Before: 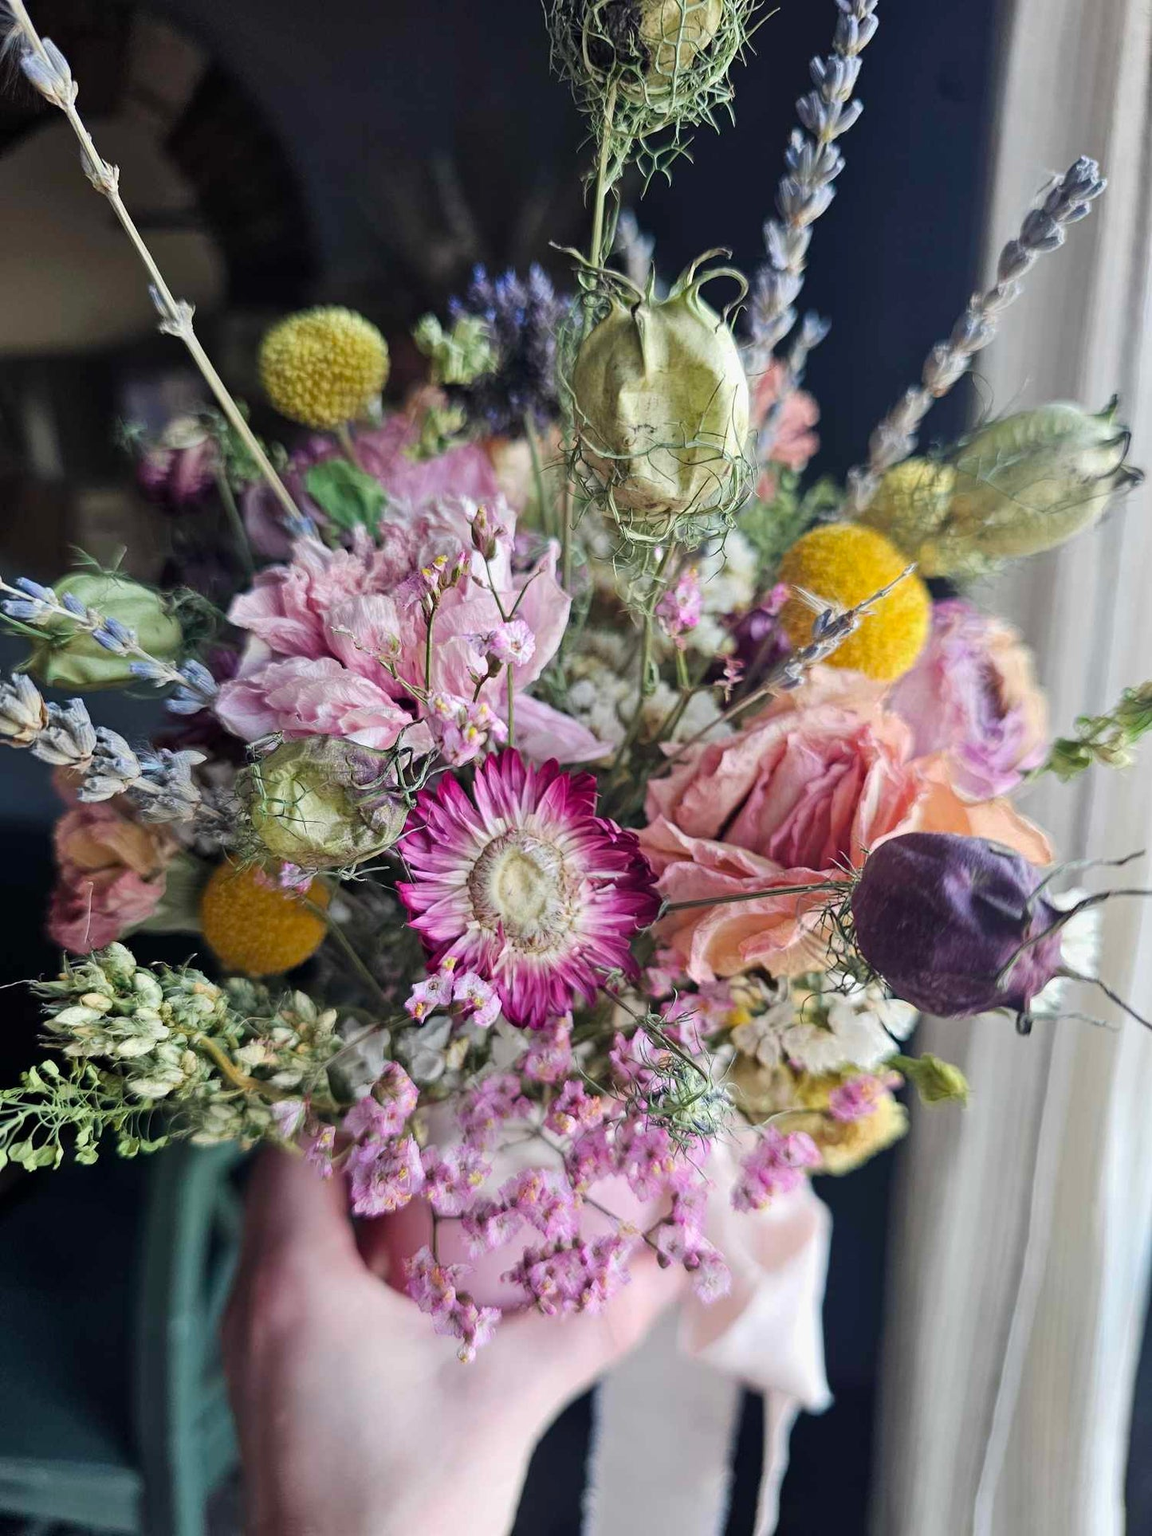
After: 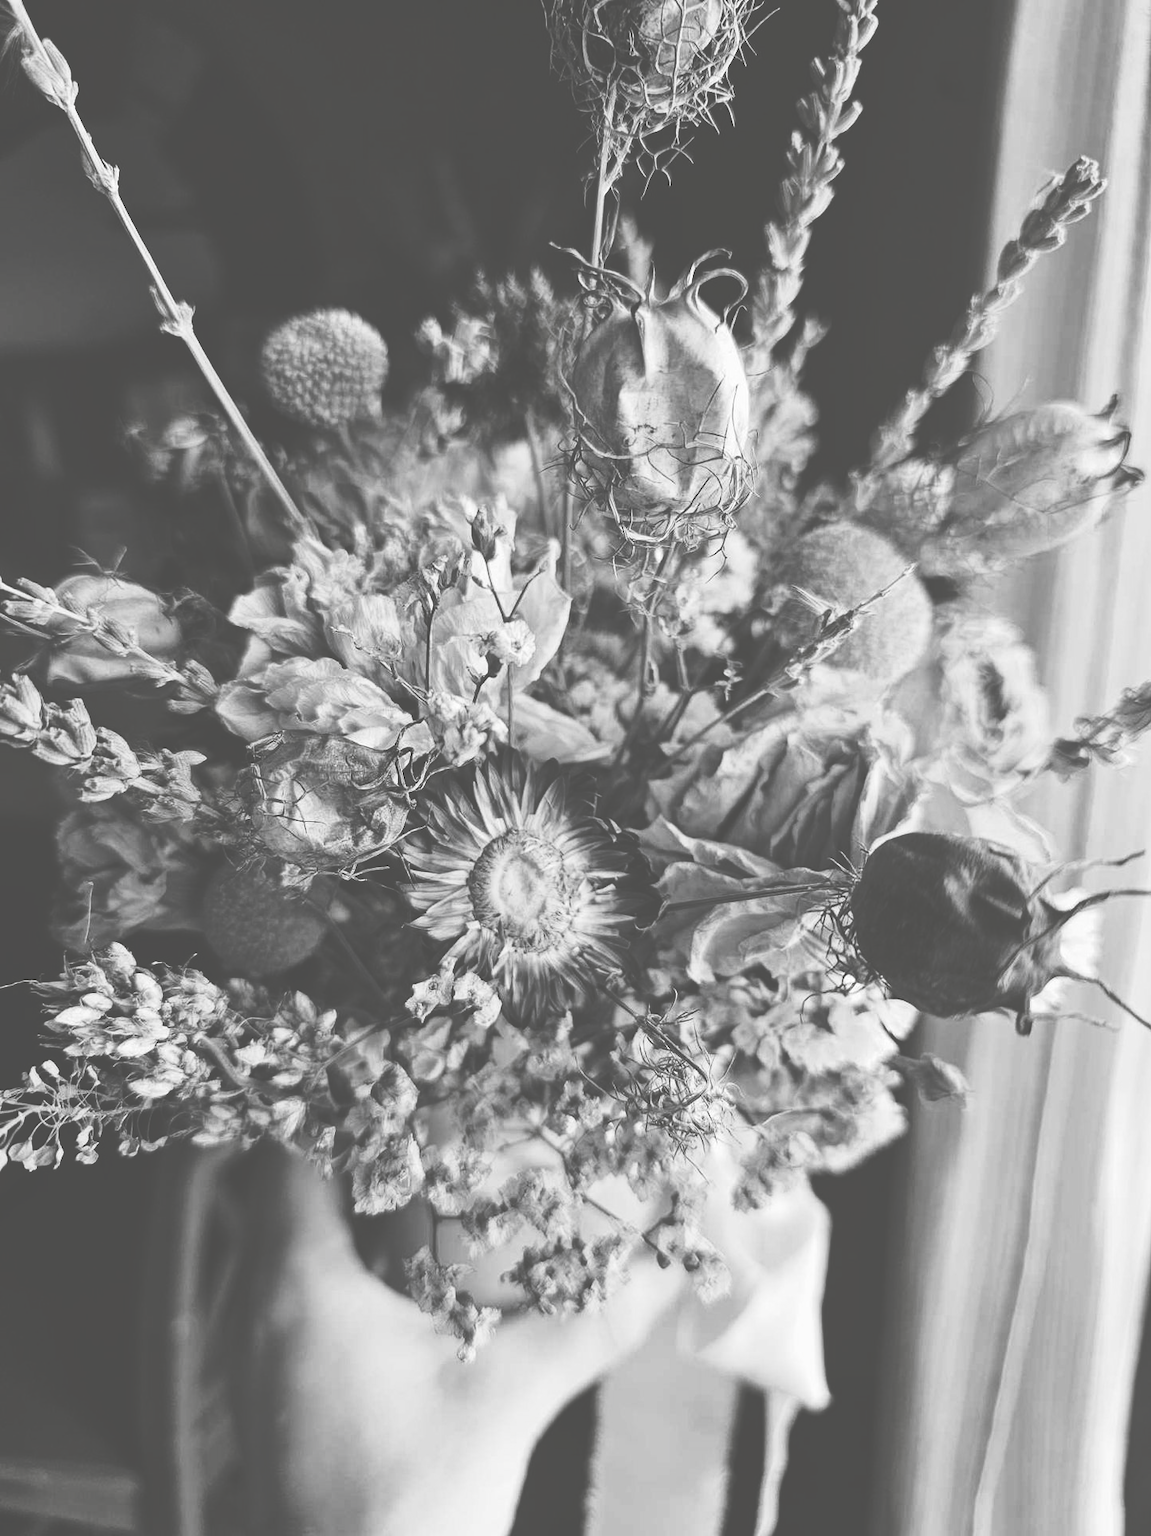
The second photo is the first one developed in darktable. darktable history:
tone curve: curves: ch0 [(0, 0) (0.003, 0.319) (0.011, 0.319) (0.025, 0.323) (0.044, 0.323) (0.069, 0.327) (0.1, 0.33) (0.136, 0.338) (0.177, 0.348) (0.224, 0.361) (0.277, 0.374) (0.335, 0.398) (0.399, 0.444) (0.468, 0.516) (0.543, 0.595) (0.623, 0.694) (0.709, 0.793) (0.801, 0.883) (0.898, 0.942) (1, 1)], preserve colors none
color look up table: target L [95.14, 80.97, 76.25, 75.88, 68.87, 59.66, 47.24, 50.17, 37.41, 24.42, 18.94, 200.64, 80.97, 78.79, 70.35, 65.74, 57.09, 50.83, 33.6, 50.83, 39.07, 41.83, 13.23, 5.464, 88.82, 74.42, 79.88, 74.78, 67.74, 41.14, 55.54, 43.46, 46.84, 42.1, 30.16, 35.3, 34.88, 33.6, 18.94, 20.79, 17.06, 5.464, 86.7, 78.07, 61.45, 50.17, 61.7, 51.62, 22.62], target a [-0.002, -0.002, 0, 0, 0, 0.001, 0, 0.001, 0, -0.125, -0.002, 0, -0.002, 0, 0, 0.001, 0.001, 0 ×4, 0.001, -0.134, -0.459, -0.002, 0 ×6, 0.001, 0, 0.001, 0, 0, -0.117, 0, -0.002, -0.128, -0.131, -0.459, -0.003, -0.002, 0.001, 0.001, 0.001, 0, -0.126], target b [0.024, 0.024, 0.002, 0.002, 0.002, -0.005, 0.001, -0.004, 0.001, 1.567, 0.016, 0, 0.024, 0.002, 0.002, -0.005, -0.004, 0.001, 0.002, 0.001, 0.001, -0.003, 1.703, 5.65, 0.024, 0.002 ×4, 0.001, 0.001, -0.004, 0.001, -0.003, 0.002, 0.001, 1.466, 0.002, 0.016, 1.607, 1.651, 5.65, 0.024, 0.023, -0.005, -0.004, -0.005, 0.001, 1.586], num patches 49
